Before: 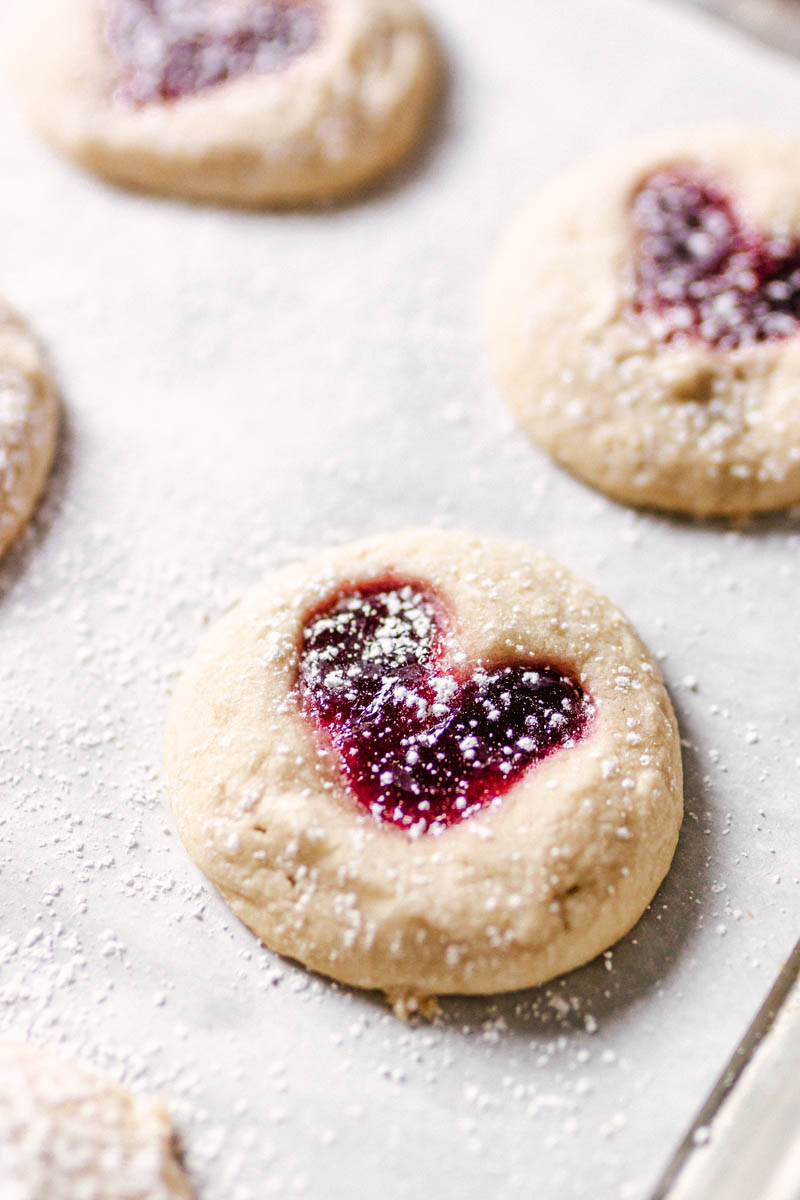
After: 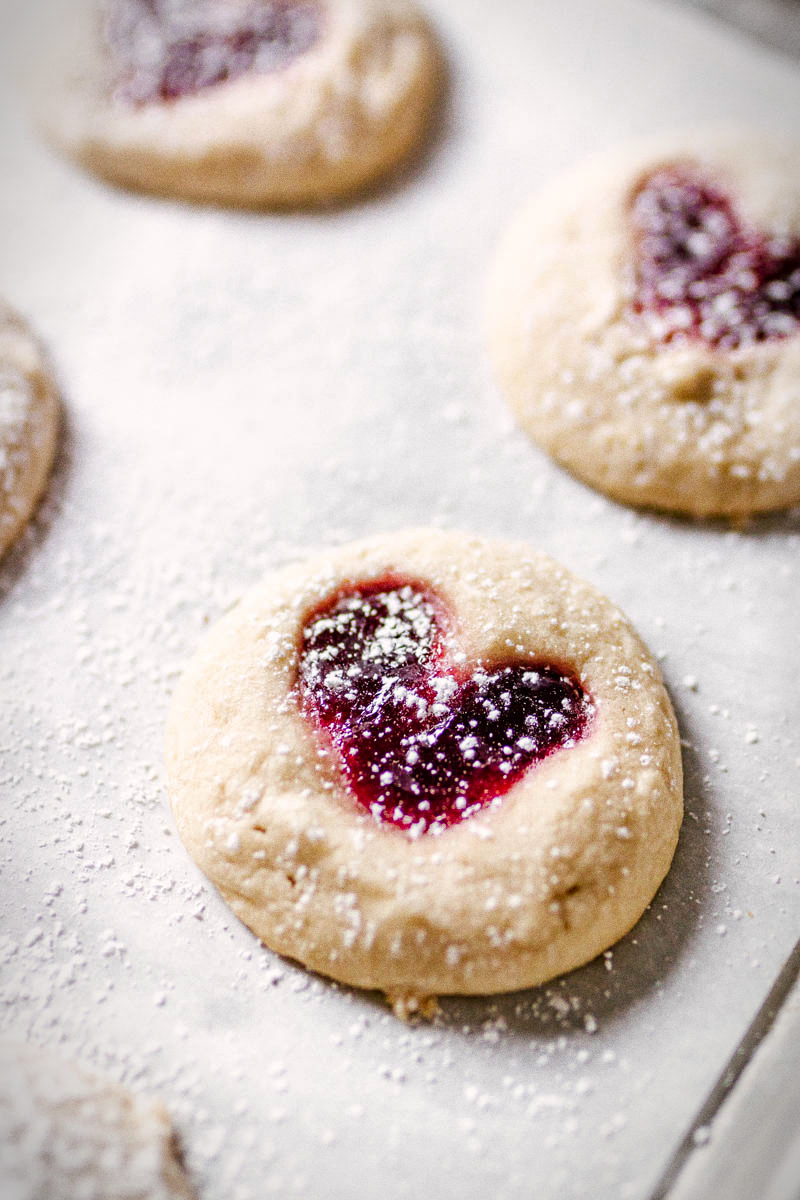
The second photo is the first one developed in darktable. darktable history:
grain: coarseness 0.09 ISO
vignetting: fall-off start 87%, automatic ratio true
haze removal: compatibility mode true, adaptive false
exposure: black level correction 0.001, compensate highlight preservation false
